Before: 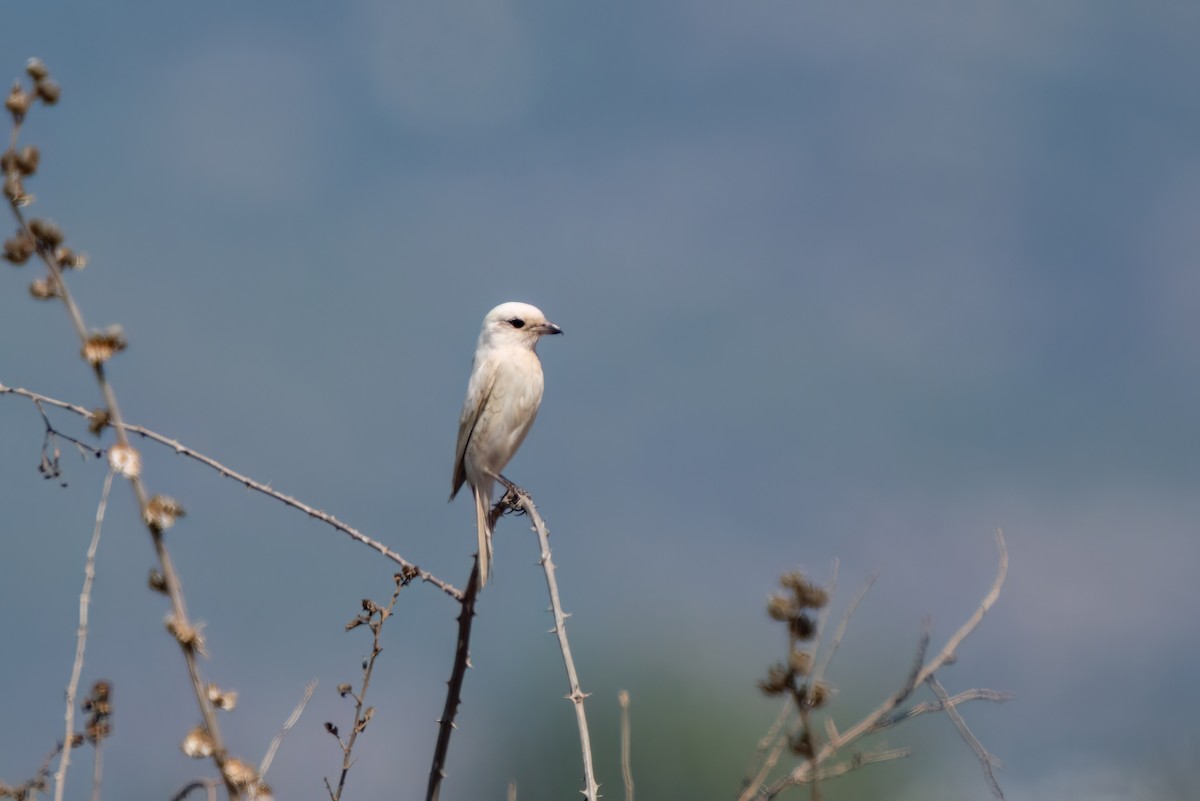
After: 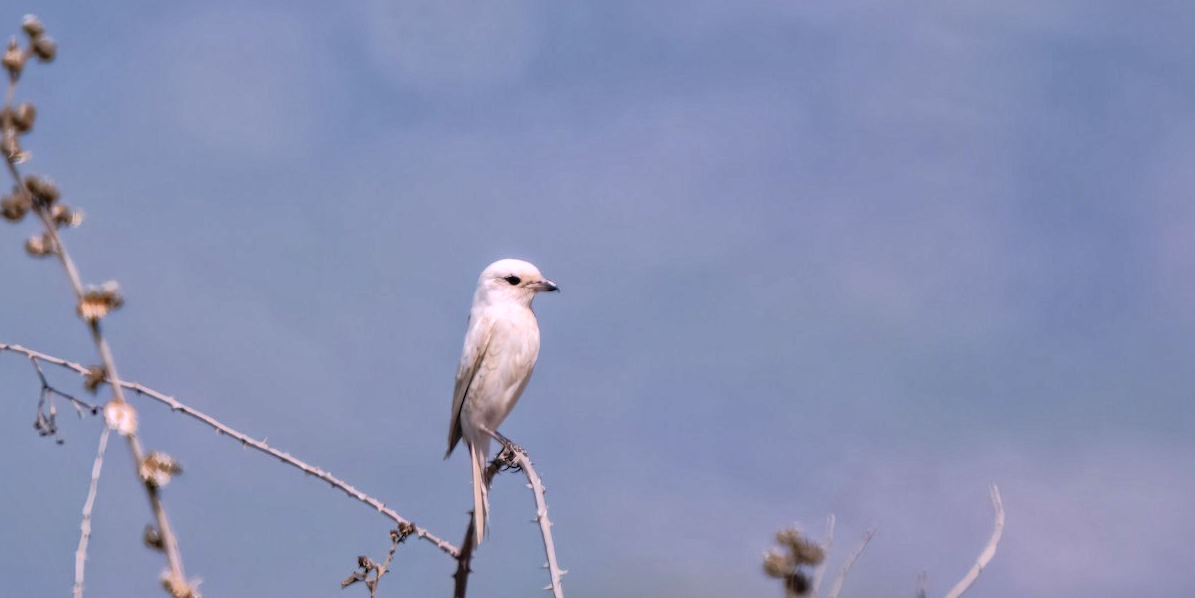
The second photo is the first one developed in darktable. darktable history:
global tonemap: drago (1, 100), detail 1
white balance: red 1.066, blue 1.119
crop: left 0.387%, top 5.469%, bottom 19.809%
tone equalizer: on, module defaults
